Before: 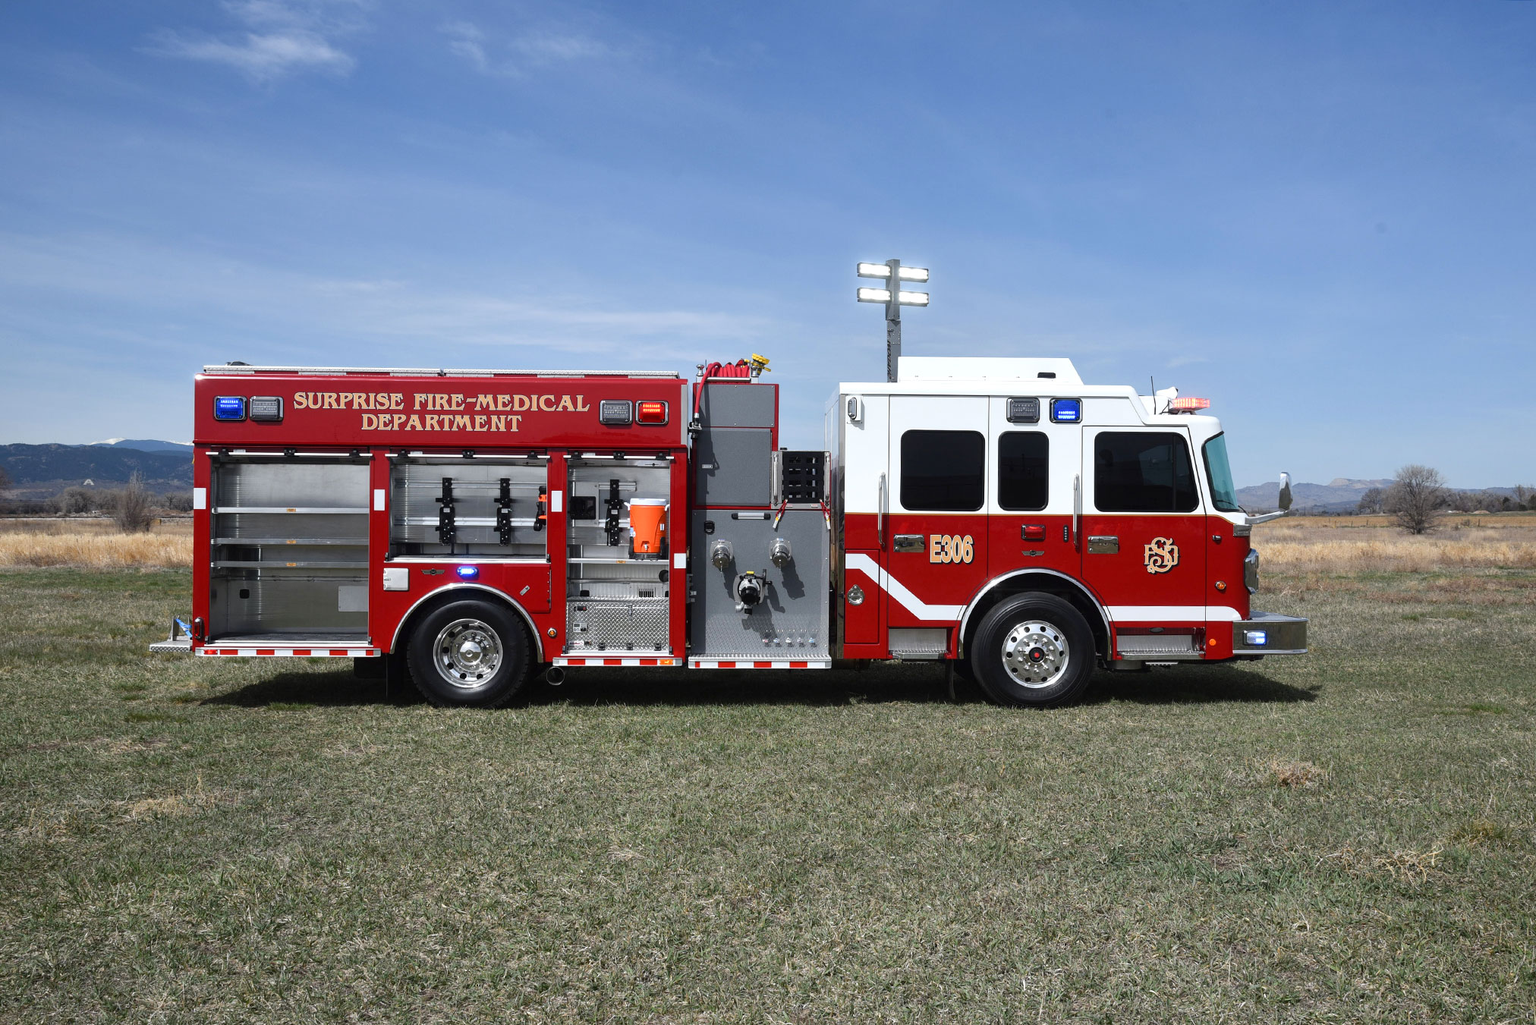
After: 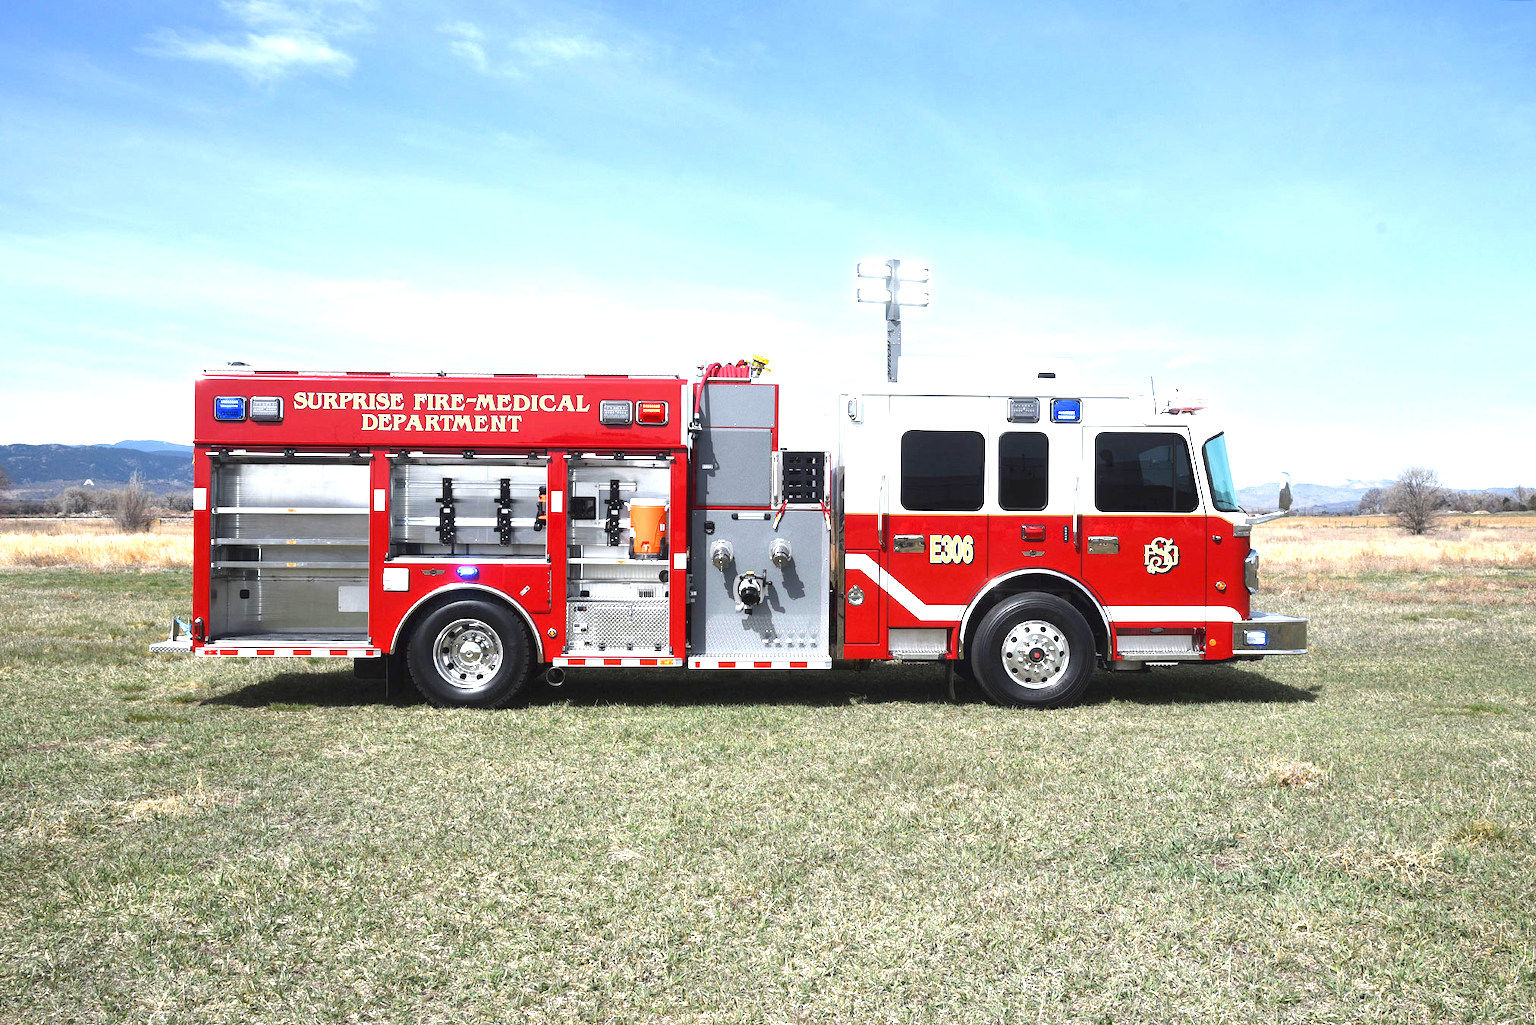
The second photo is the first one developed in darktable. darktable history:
exposure: black level correction 0, exposure 1.463 EV, compensate highlight preservation false
